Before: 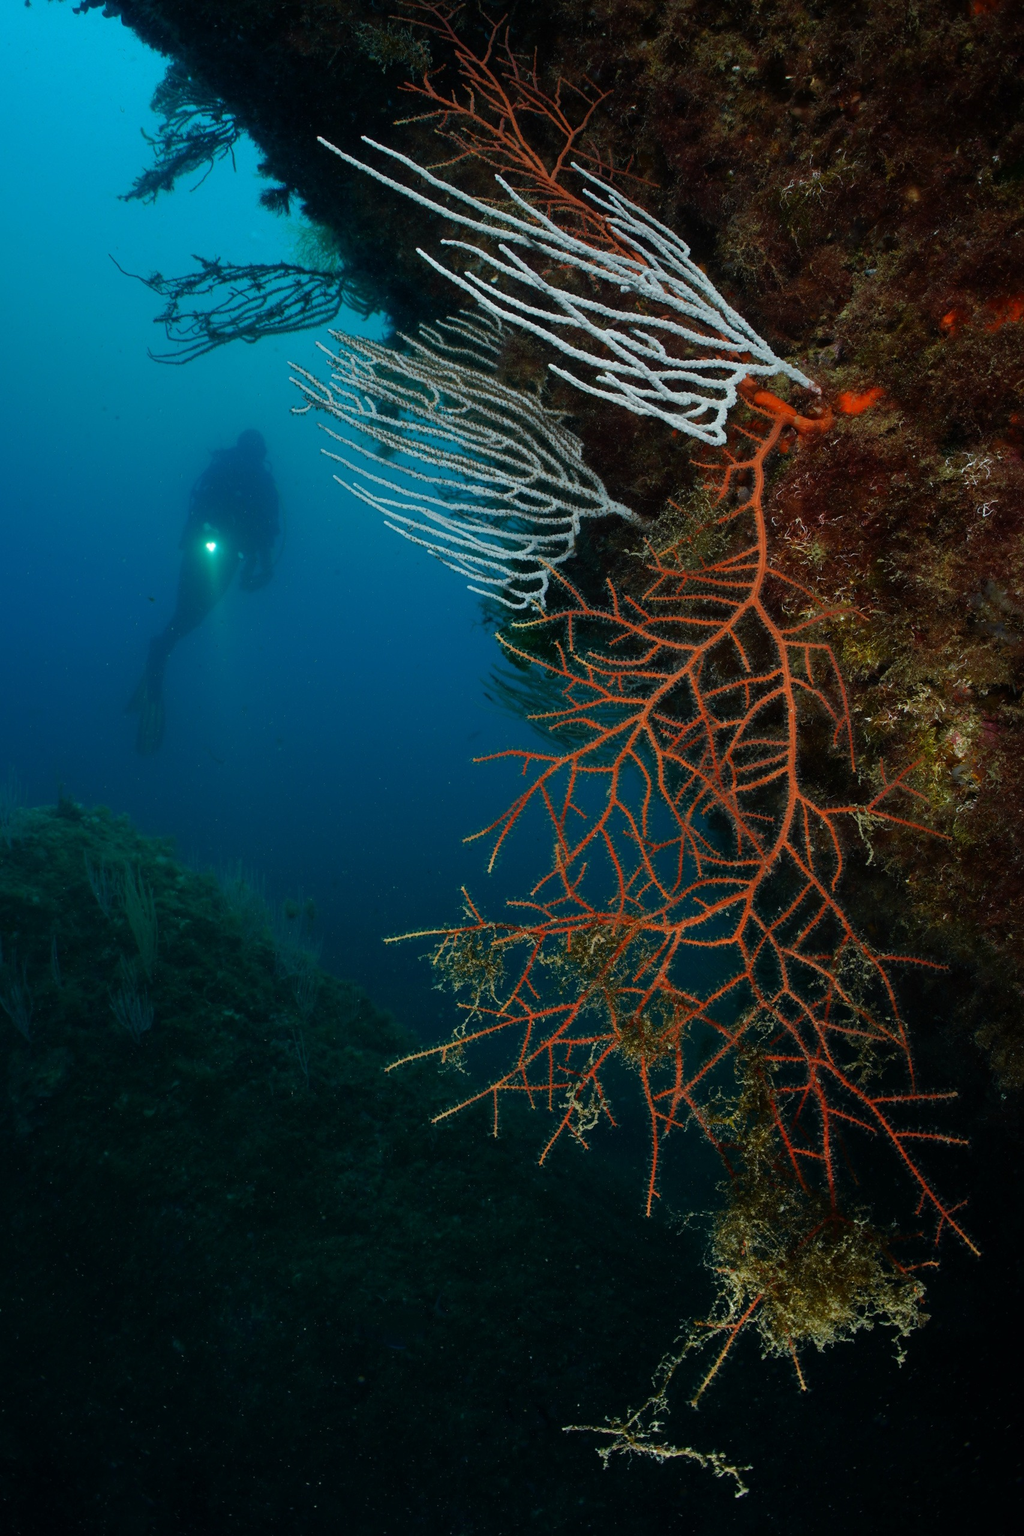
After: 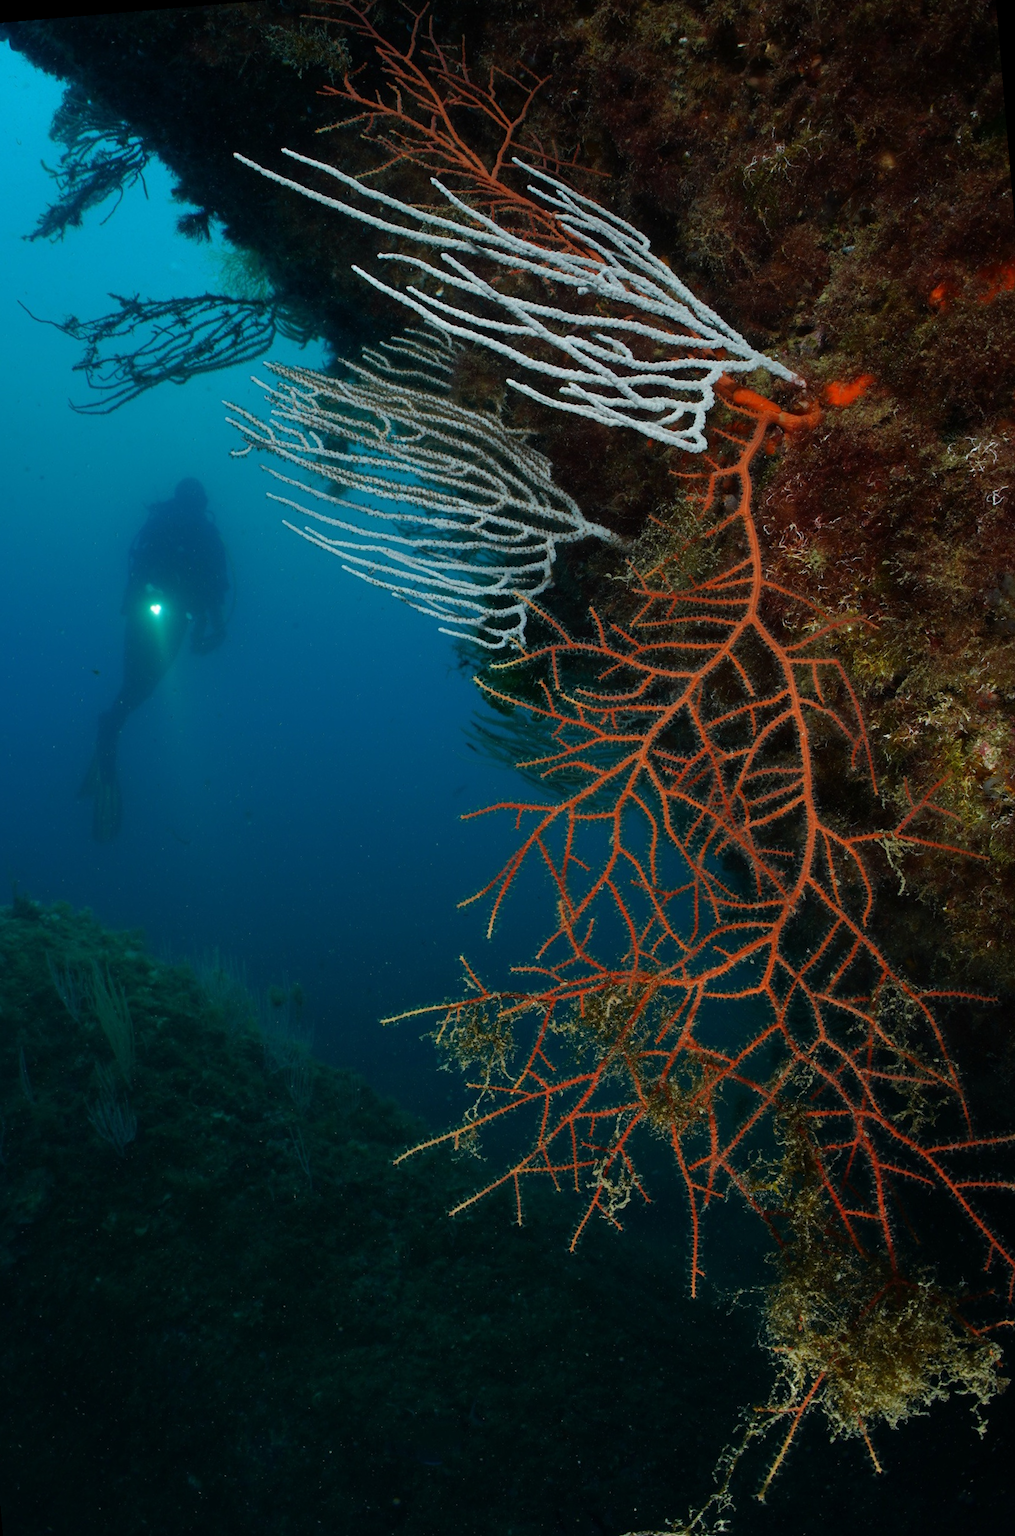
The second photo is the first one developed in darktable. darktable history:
crop: left 9.929%, top 3.475%, right 9.188%, bottom 9.529%
rotate and perspective: rotation -4.86°, automatic cropping off
